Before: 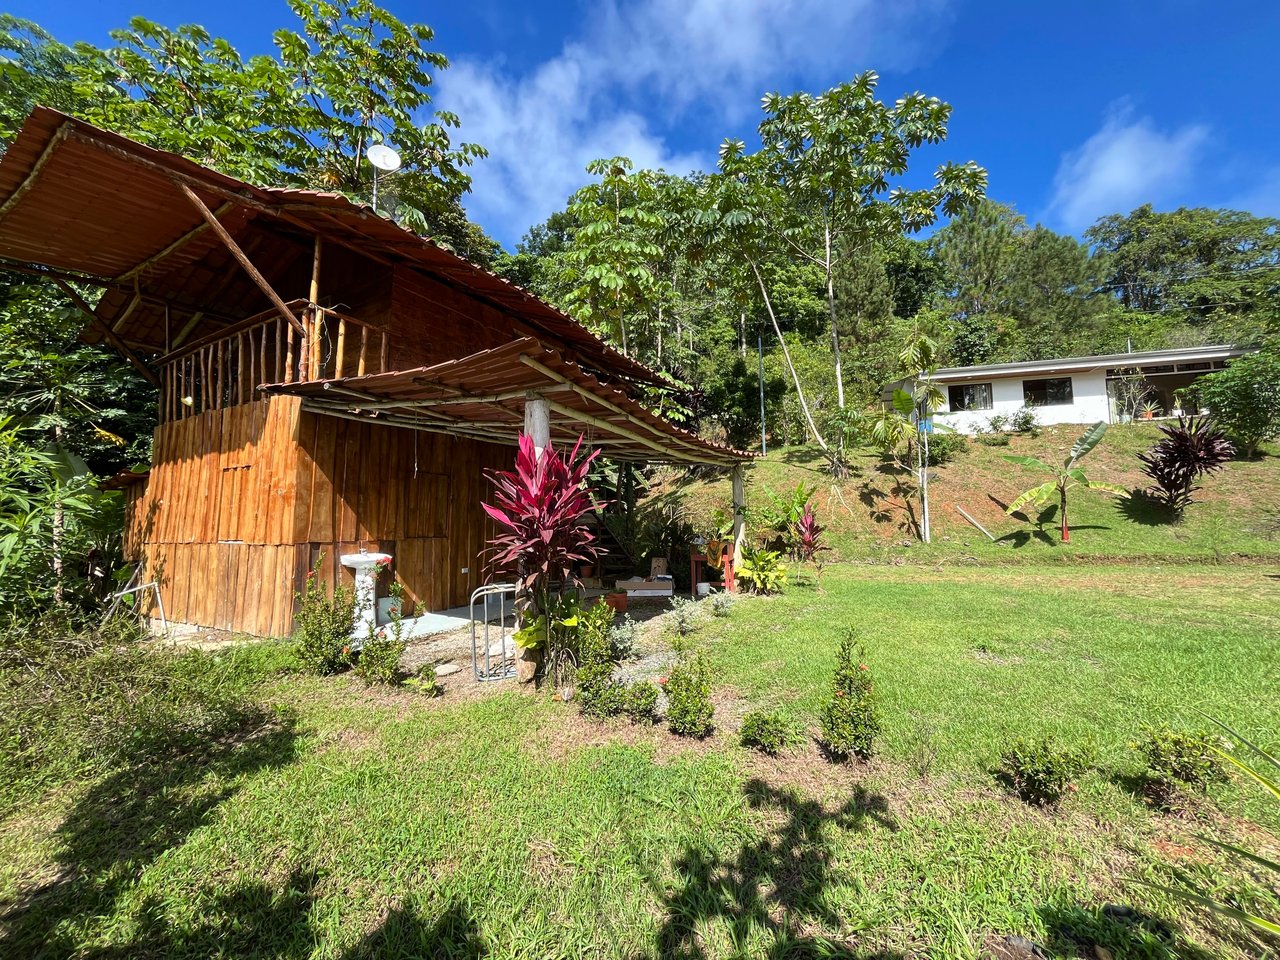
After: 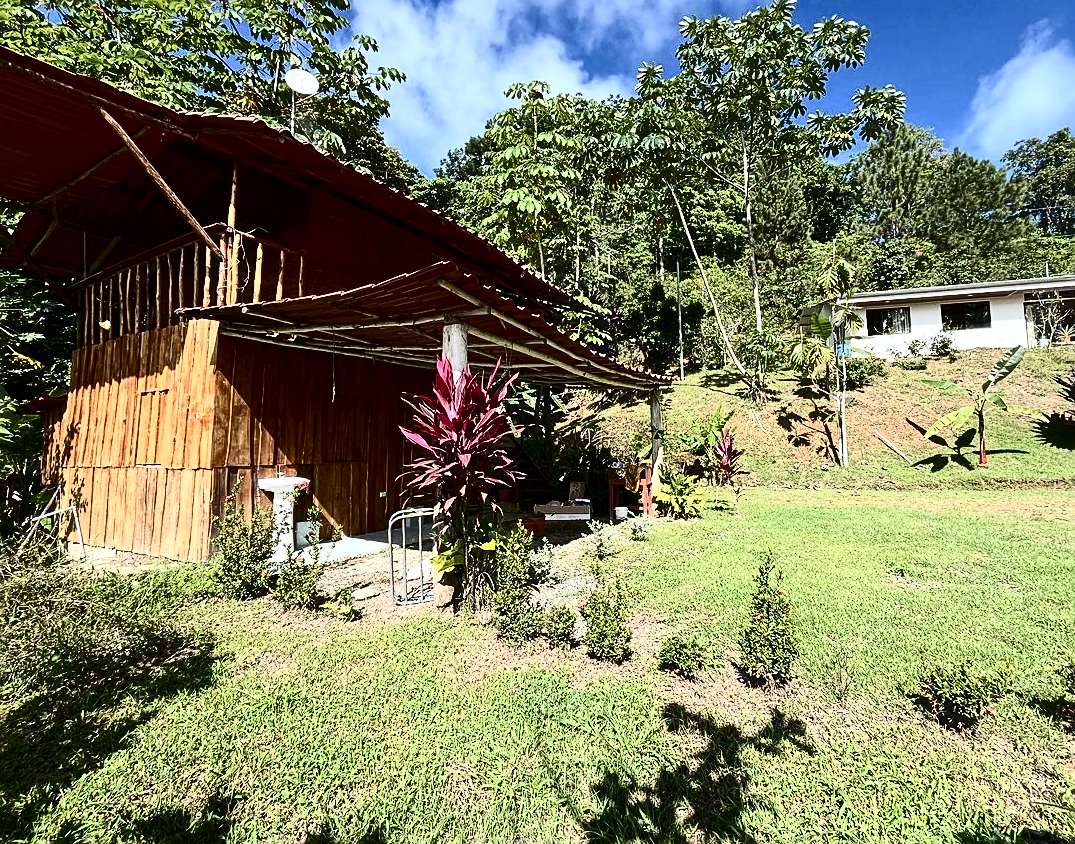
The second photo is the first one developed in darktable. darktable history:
haze removal: strength -0.039, compatibility mode true, adaptive false
contrast brightness saturation: contrast 0.493, saturation -0.093
sharpen: on, module defaults
crop: left 6.412%, top 7.993%, right 9.529%, bottom 4.067%
